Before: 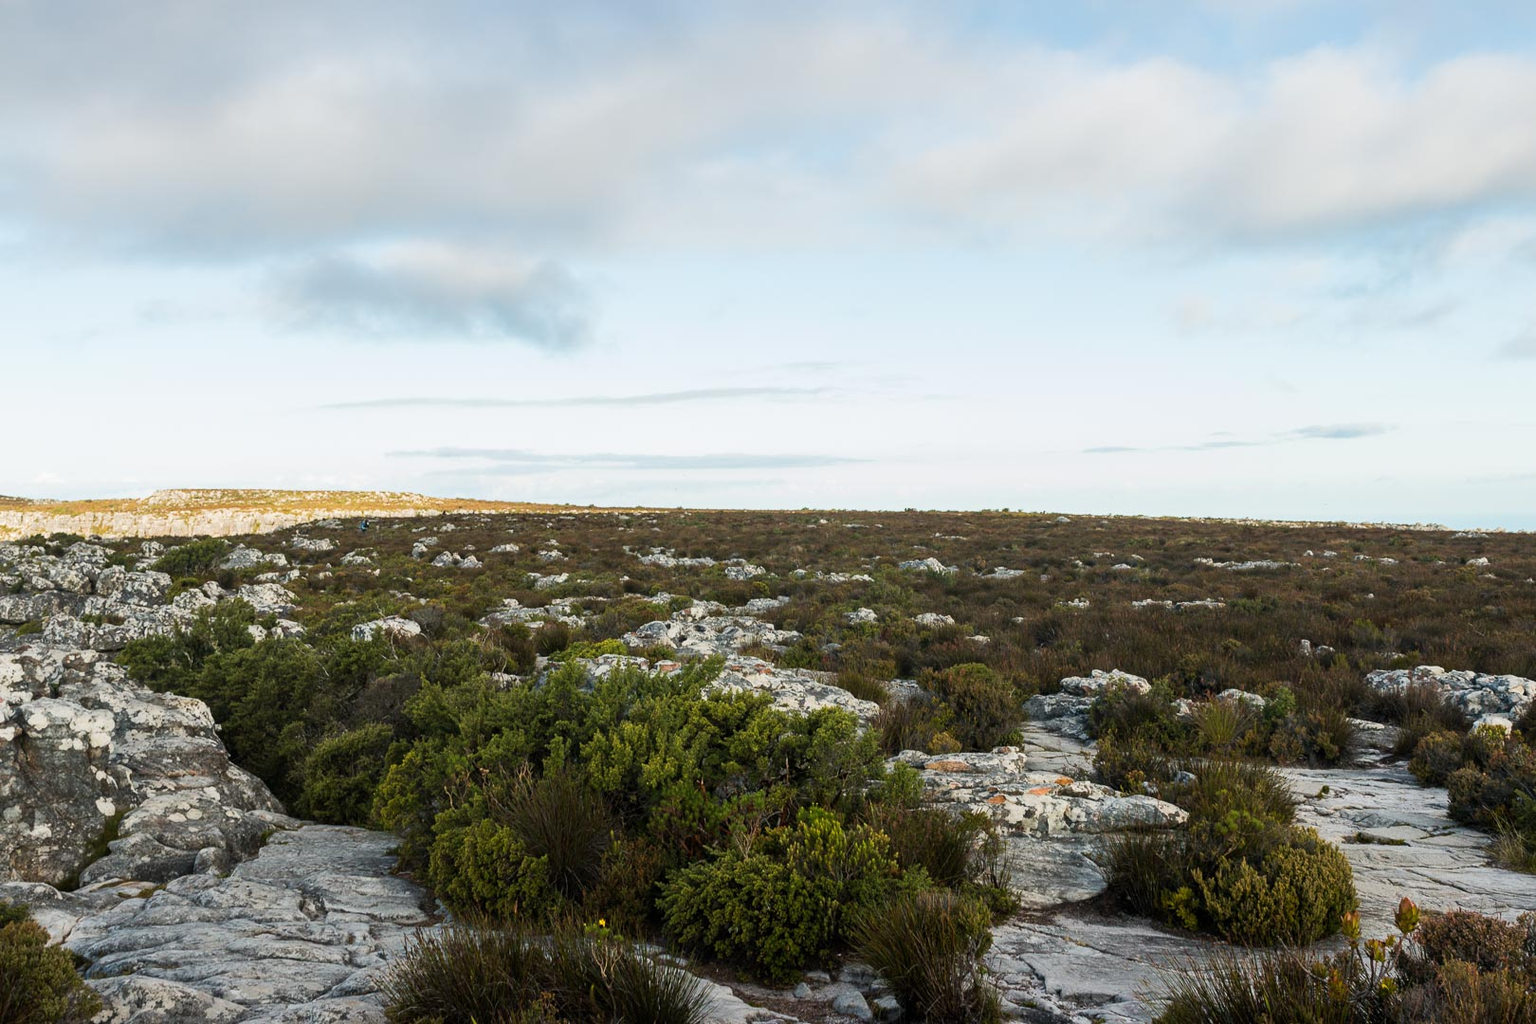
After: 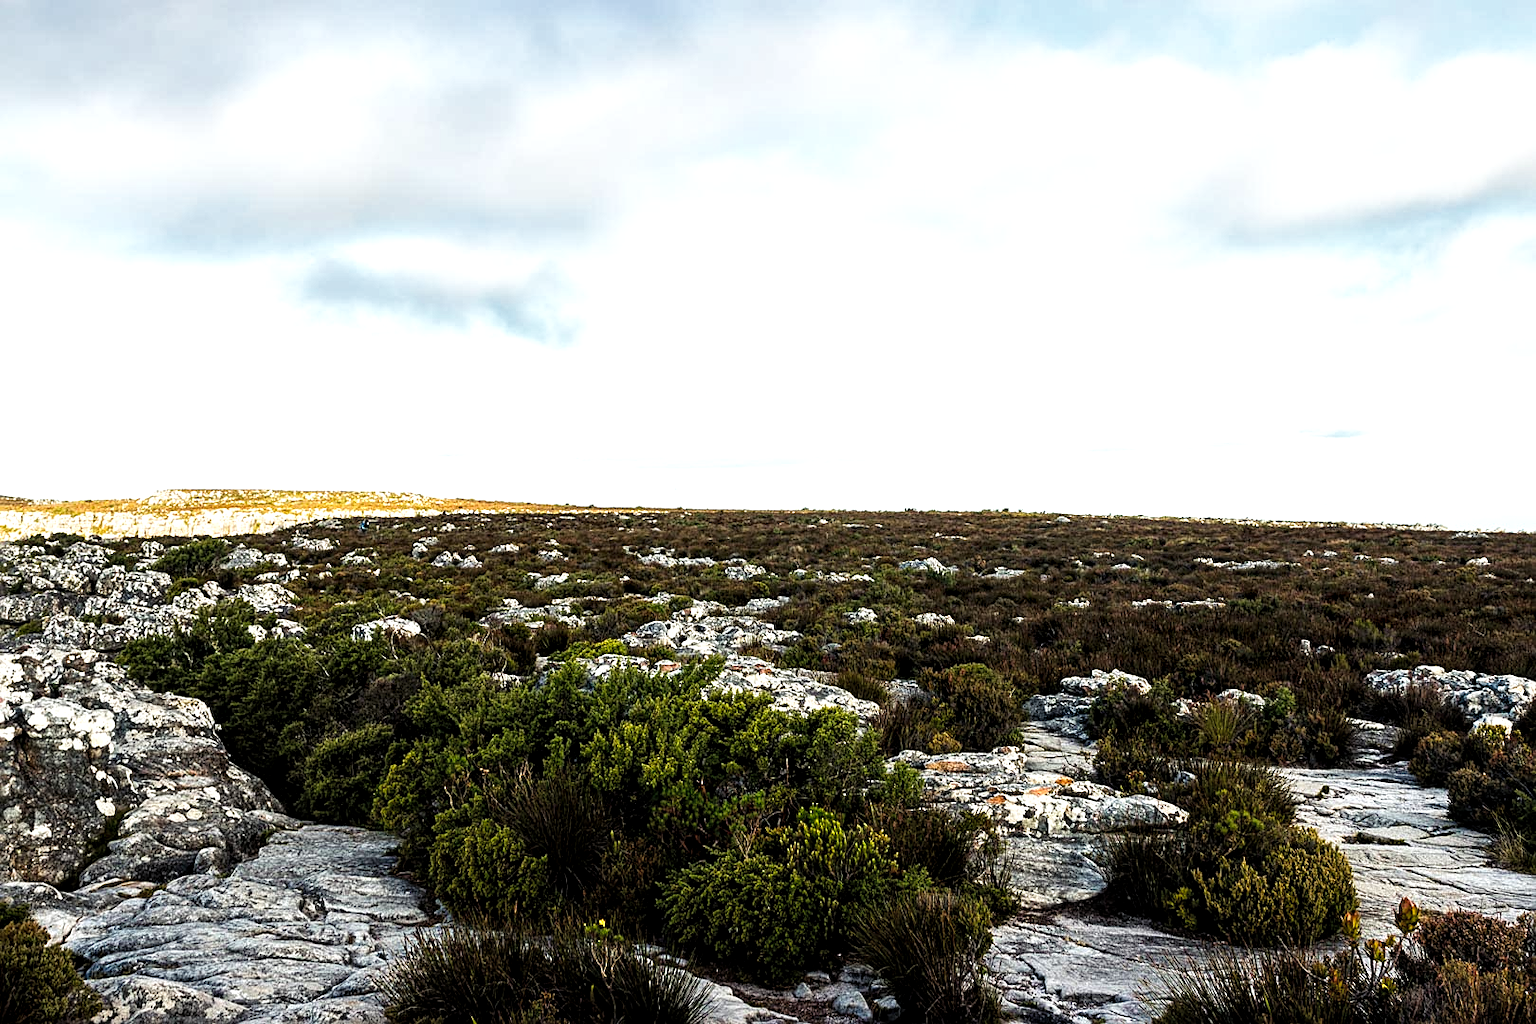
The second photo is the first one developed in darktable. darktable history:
color balance rgb: shadows lift › chroma 2.901%, shadows lift › hue 278.78°, highlights gain › luminance 14.617%, linear chroma grading › global chroma 0.338%, perceptual saturation grading › global saturation 0.124%, saturation formula JzAzBz (2021)
sharpen: on, module defaults
local contrast: highlights 103%, shadows 99%, detail 200%, midtone range 0.2
tone curve: curves: ch0 [(0, 0) (0.003, 0.023) (0.011, 0.024) (0.025, 0.028) (0.044, 0.035) (0.069, 0.043) (0.1, 0.052) (0.136, 0.063) (0.177, 0.094) (0.224, 0.145) (0.277, 0.209) (0.335, 0.281) (0.399, 0.364) (0.468, 0.453) (0.543, 0.553) (0.623, 0.66) (0.709, 0.767) (0.801, 0.88) (0.898, 0.968) (1, 1)], preserve colors none
